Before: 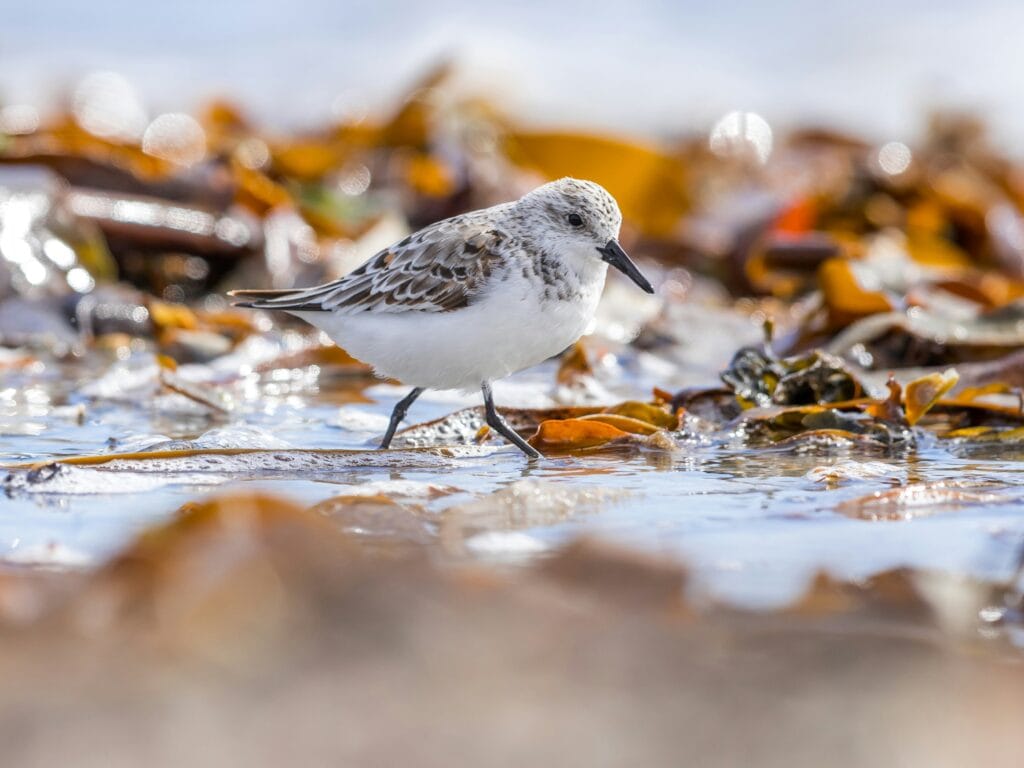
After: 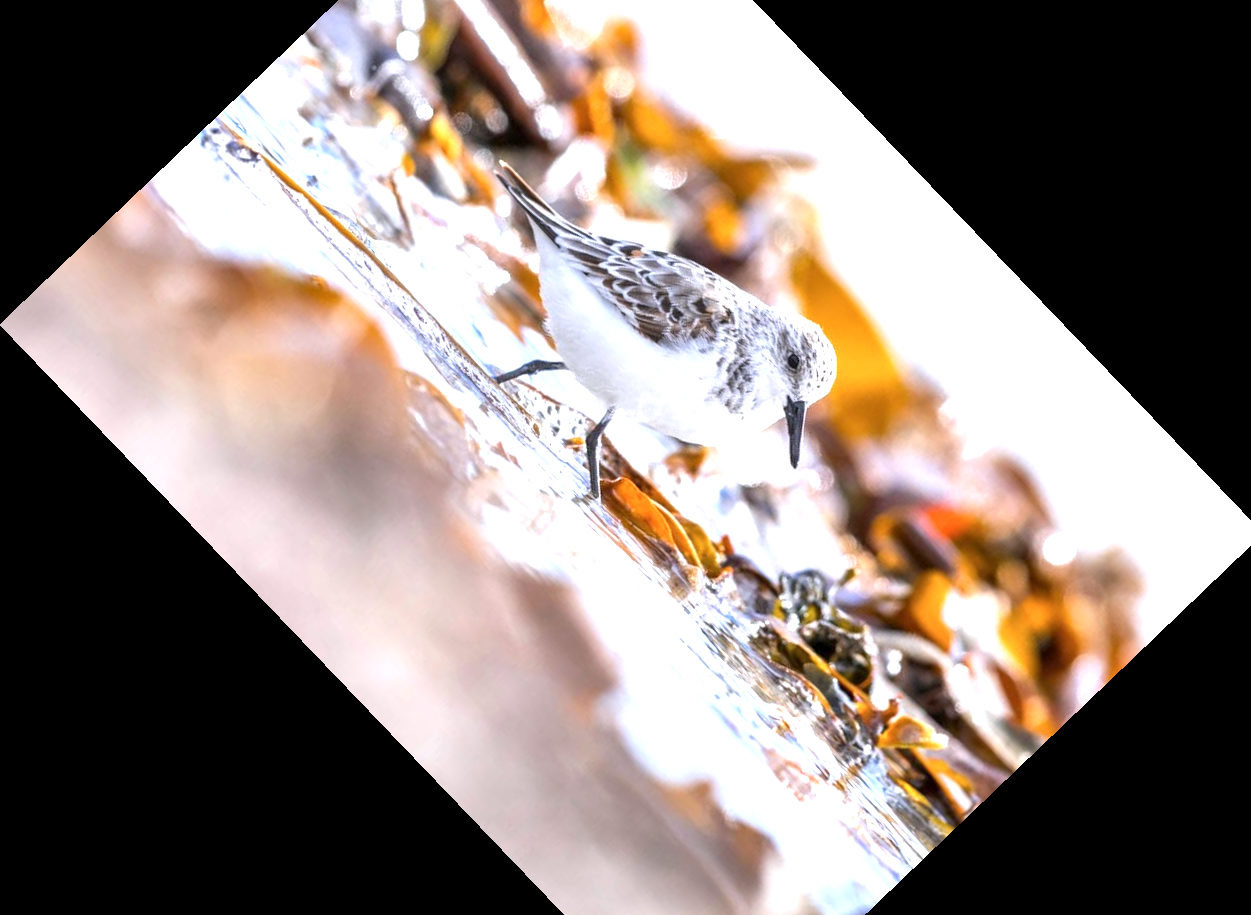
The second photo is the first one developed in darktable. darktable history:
color correction: highlights a* -0.137, highlights b* -5.91, shadows a* -0.137, shadows b* -0.137
crop and rotate: angle -46.26°, top 16.234%, right 0.912%, bottom 11.704%
white balance: red 1.009, blue 1.027
exposure: exposure 1 EV, compensate highlight preservation false
local contrast: mode bilateral grid, contrast 20, coarseness 50, detail 120%, midtone range 0.2
